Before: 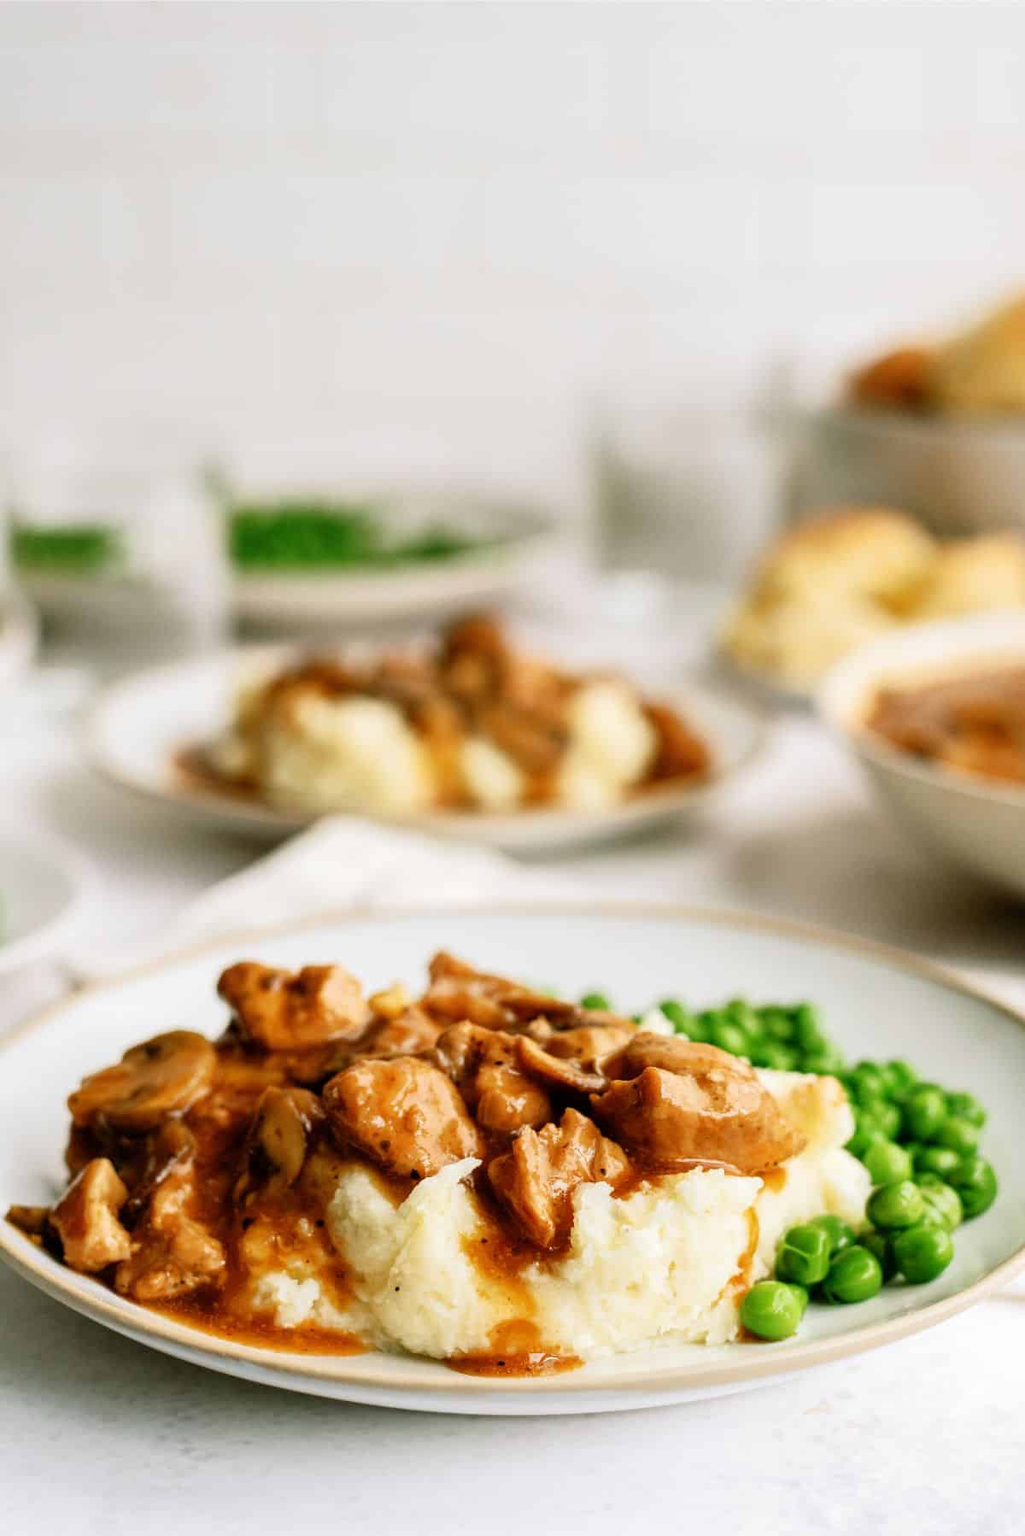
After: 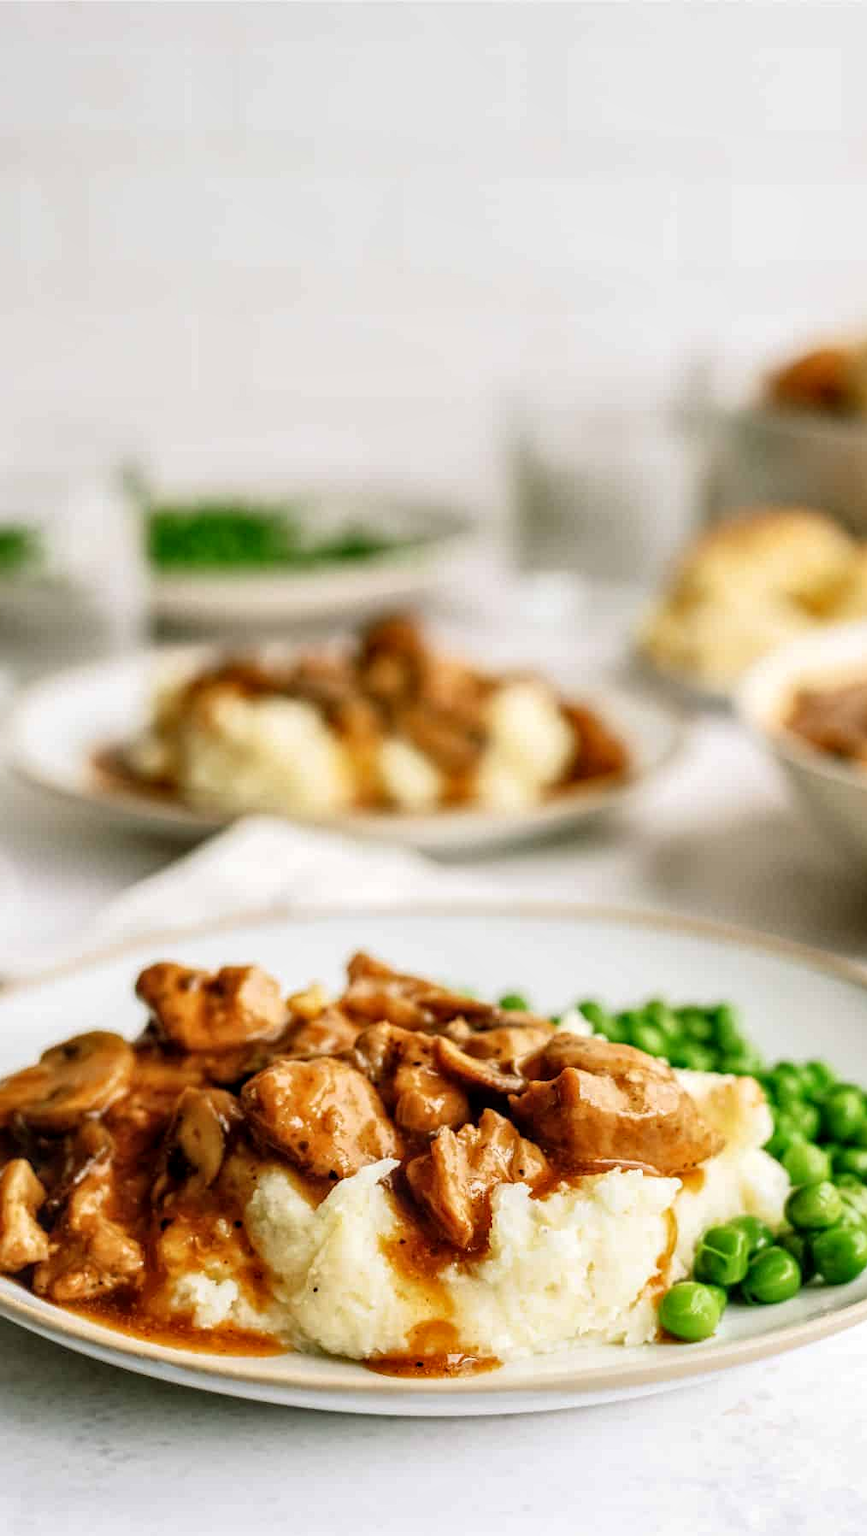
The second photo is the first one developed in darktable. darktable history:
crop: left 8.008%, right 7.356%
local contrast: on, module defaults
